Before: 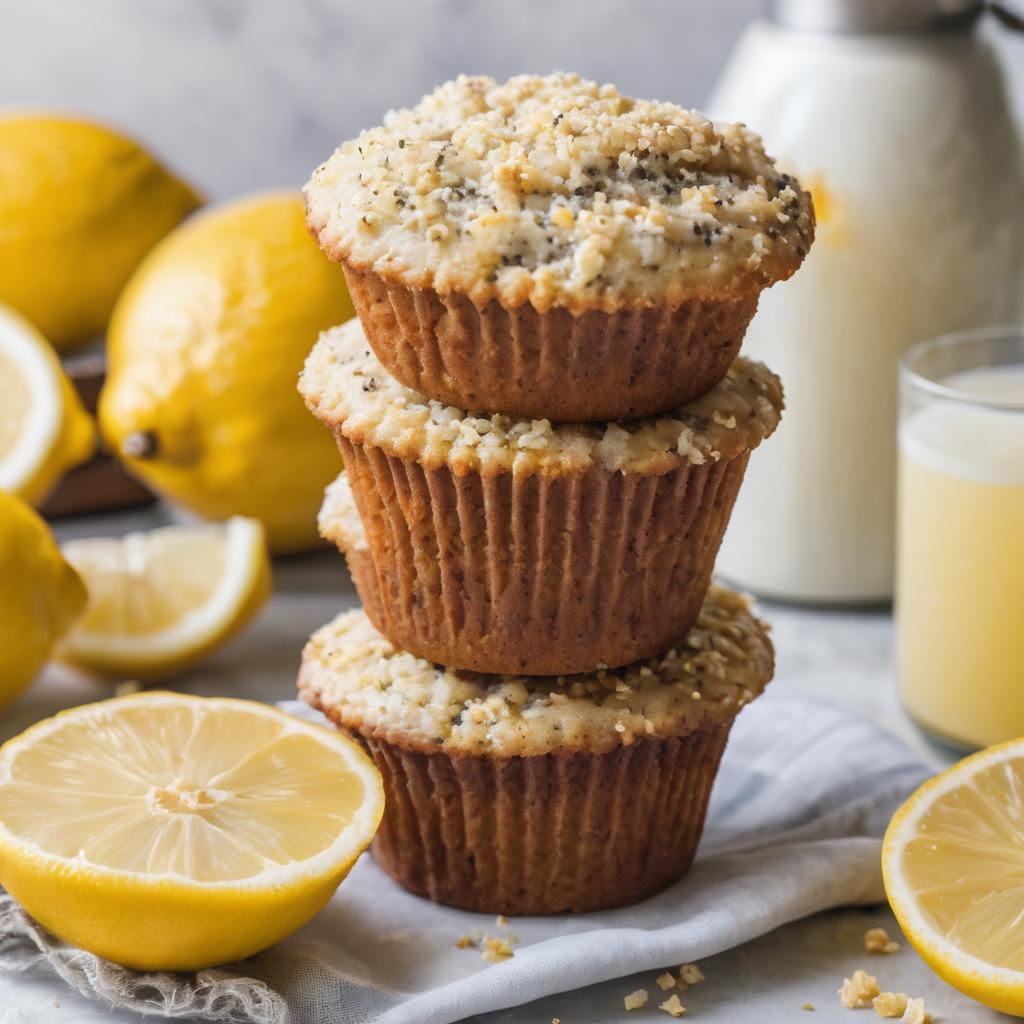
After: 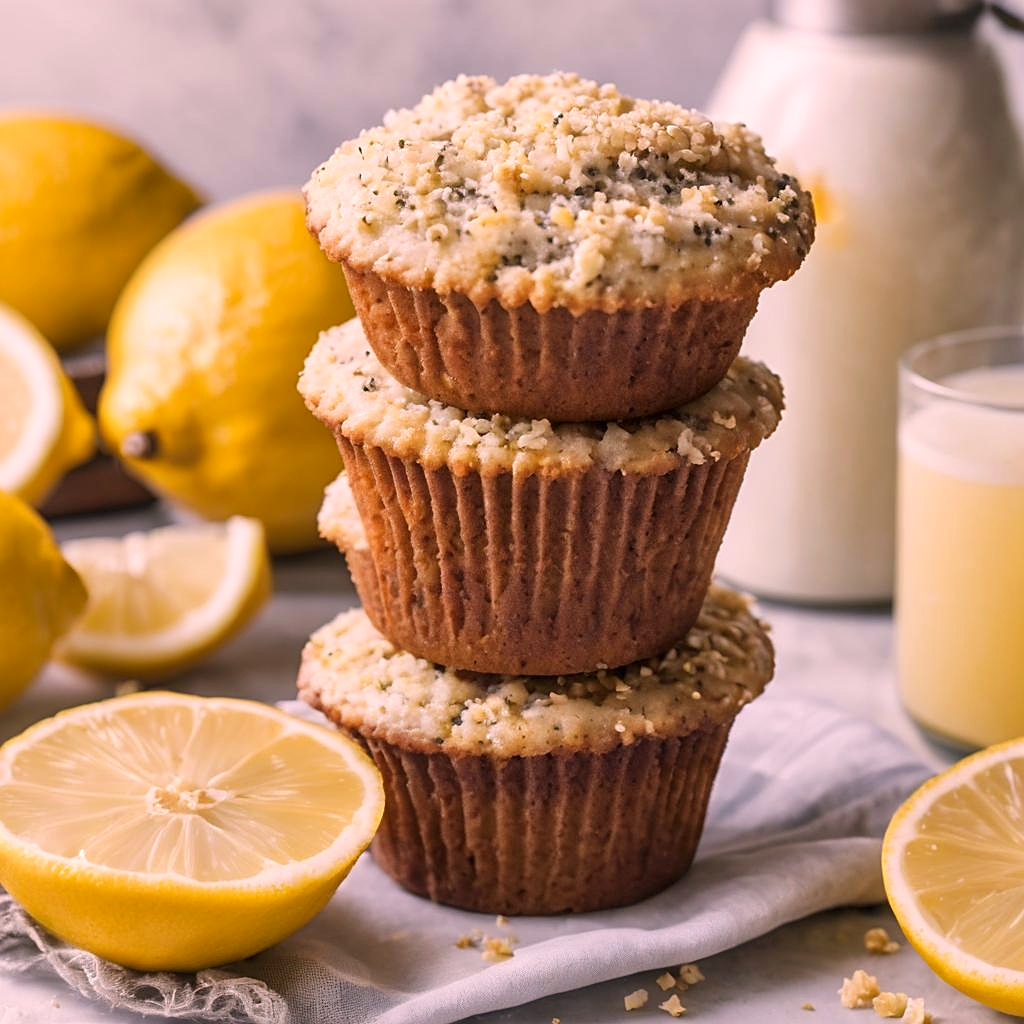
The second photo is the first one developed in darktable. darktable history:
local contrast: mode bilateral grid, contrast 20, coarseness 50, detail 120%, midtone range 0.2
sharpen: on, module defaults
color correction: highlights a* 14.52, highlights b* 4.84
